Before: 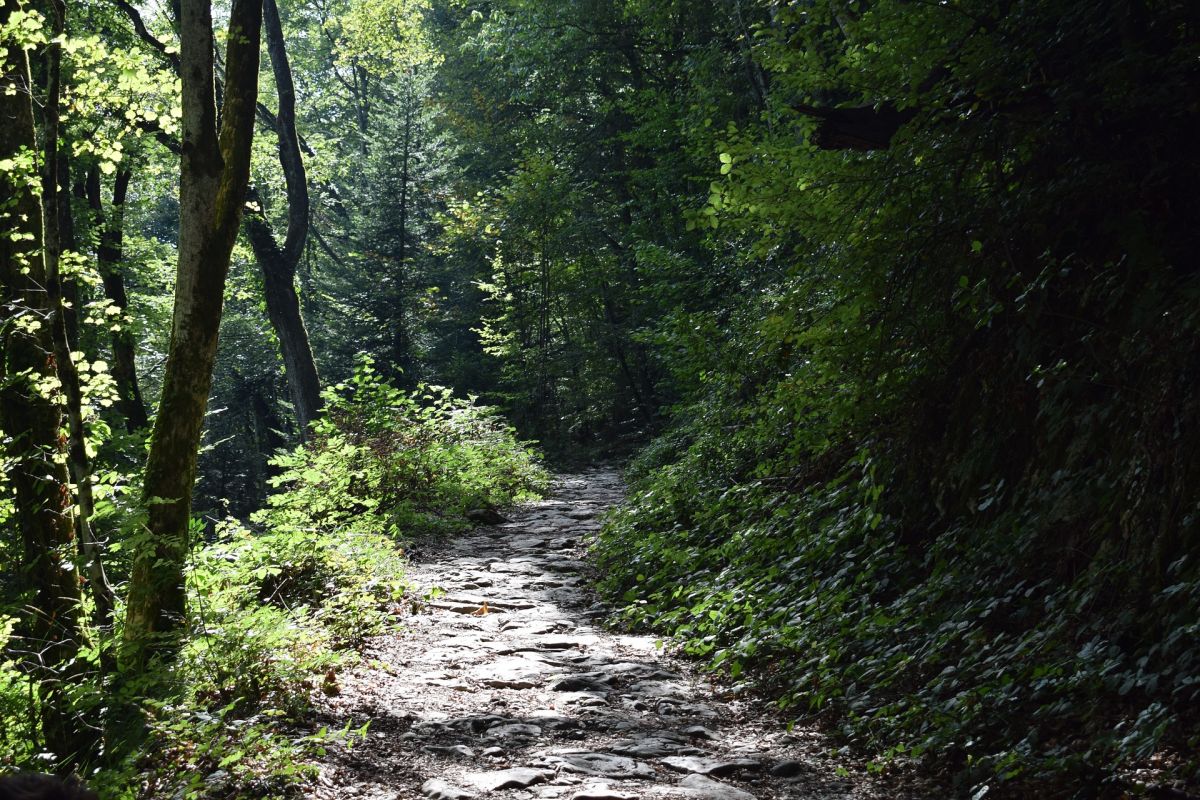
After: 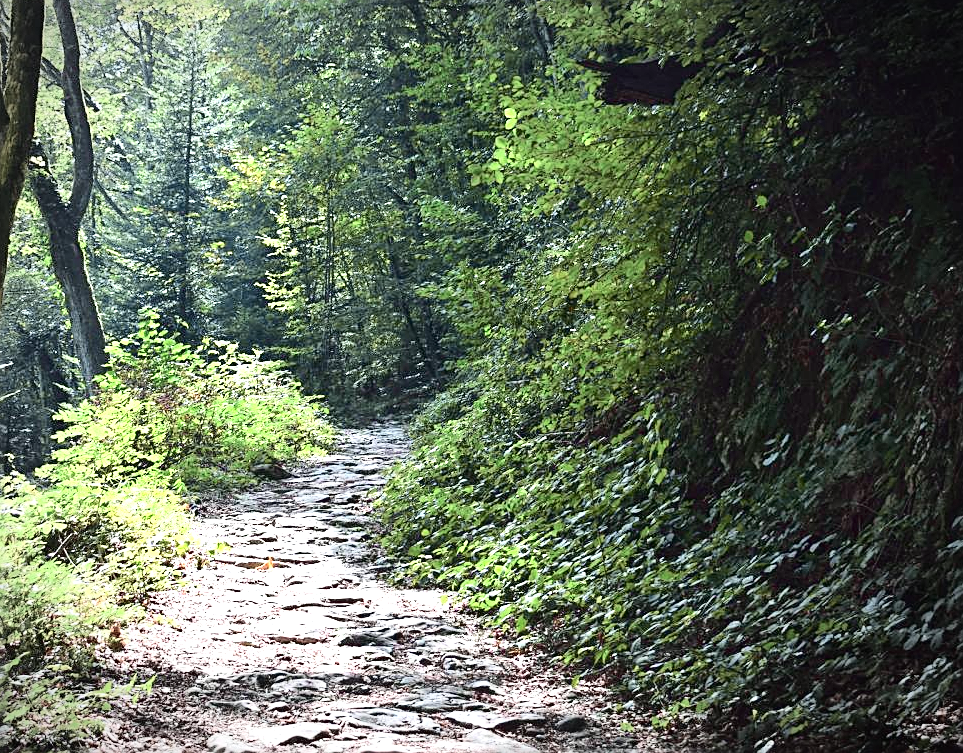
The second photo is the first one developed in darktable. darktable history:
sharpen: on, module defaults
local contrast: mode bilateral grid, contrast 20, coarseness 50, detail 120%, midtone range 0.2
tone curve: curves: ch0 [(0, 0.023) (0.087, 0.065) (0.184, 0.168) (0.45, 0.54) (0.57, 0.683) (0.722, 0.825) (0.877, 0.948) (1, 1)]; ch1 [(0, 0) (0.388, 0.369) (0.44, 0.44) (0.489, 0.481) (0.534, 0.561) (0.657, 0.659) (1, 1)]; ch2 [(0, 0) (0.353, 0.317) (0.408, 0.427) (0.472, 0.46) (0.5, 0.496) (0.537, 0.534) (0.576, 0.592) (0.625, 0.631) (1, 1)], color space Lab, independent channels, preserve colors none
vignetting: automatic ratio true
crop and rotate: left 17.959%, top 5.771%, right 1.742%
contrast brightness saturation: brightness 0.13
exposure: exposure 1.25 EV, compensate exposure bias true, compensate highlight preservation false
